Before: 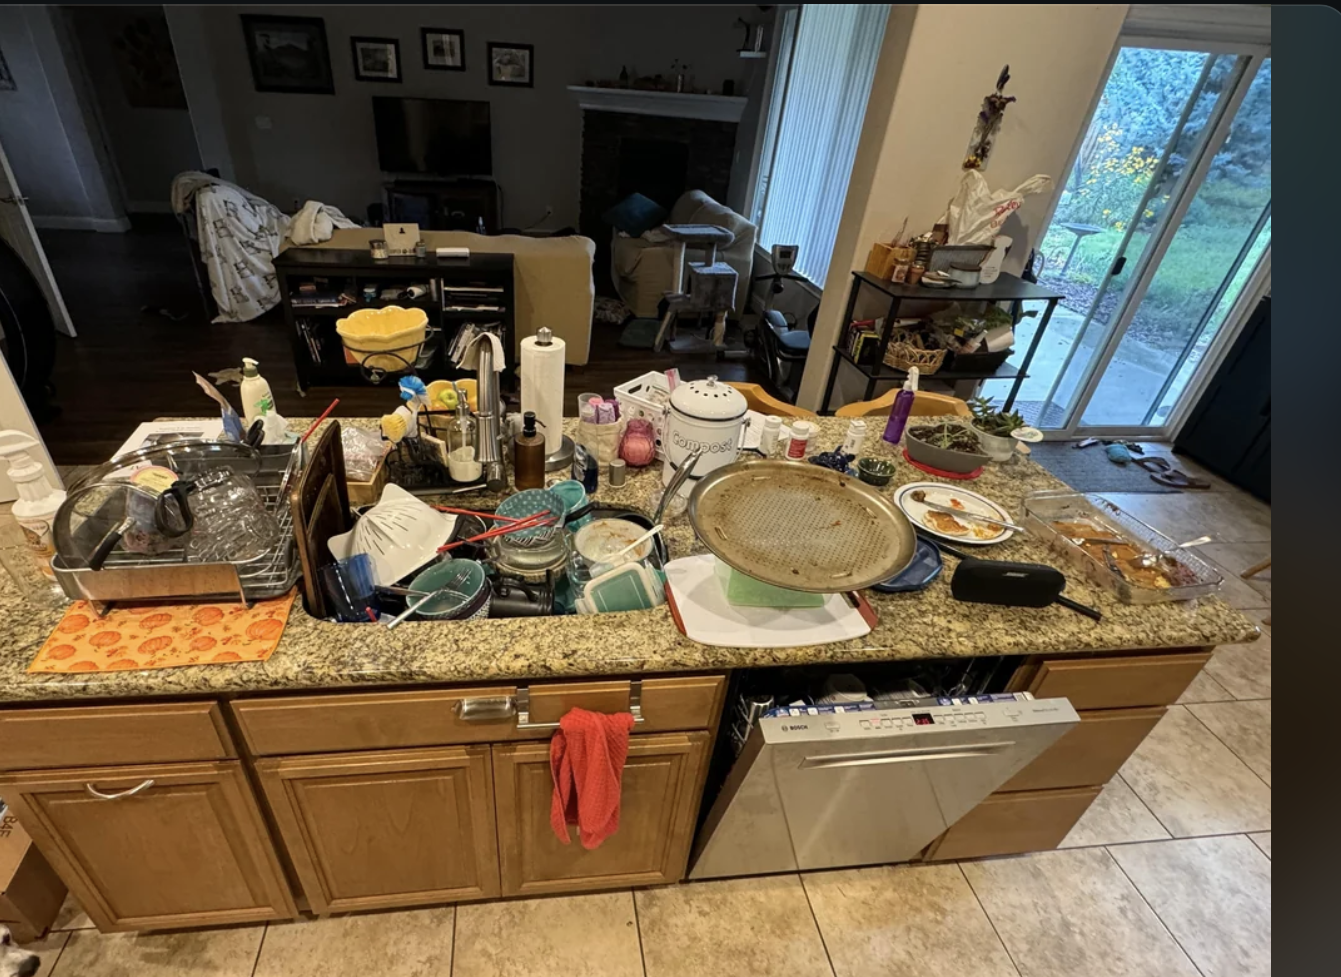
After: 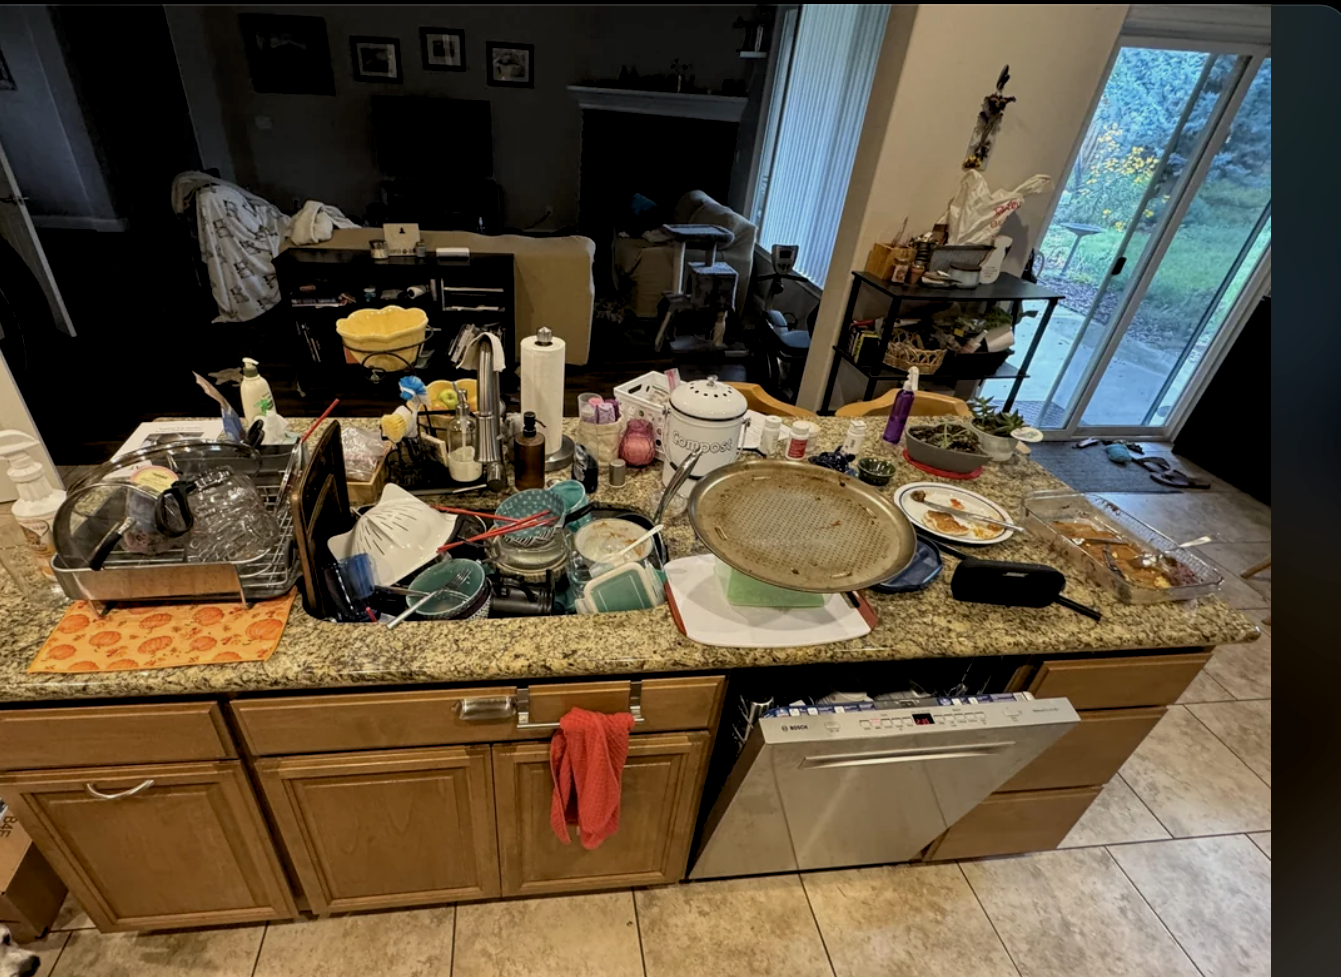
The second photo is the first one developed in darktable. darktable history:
levels: levels [0.026, 0.507, 0.987]
exposure: black level correction 0.006, exposure -0.222 EV, compensate highlight preservation false
